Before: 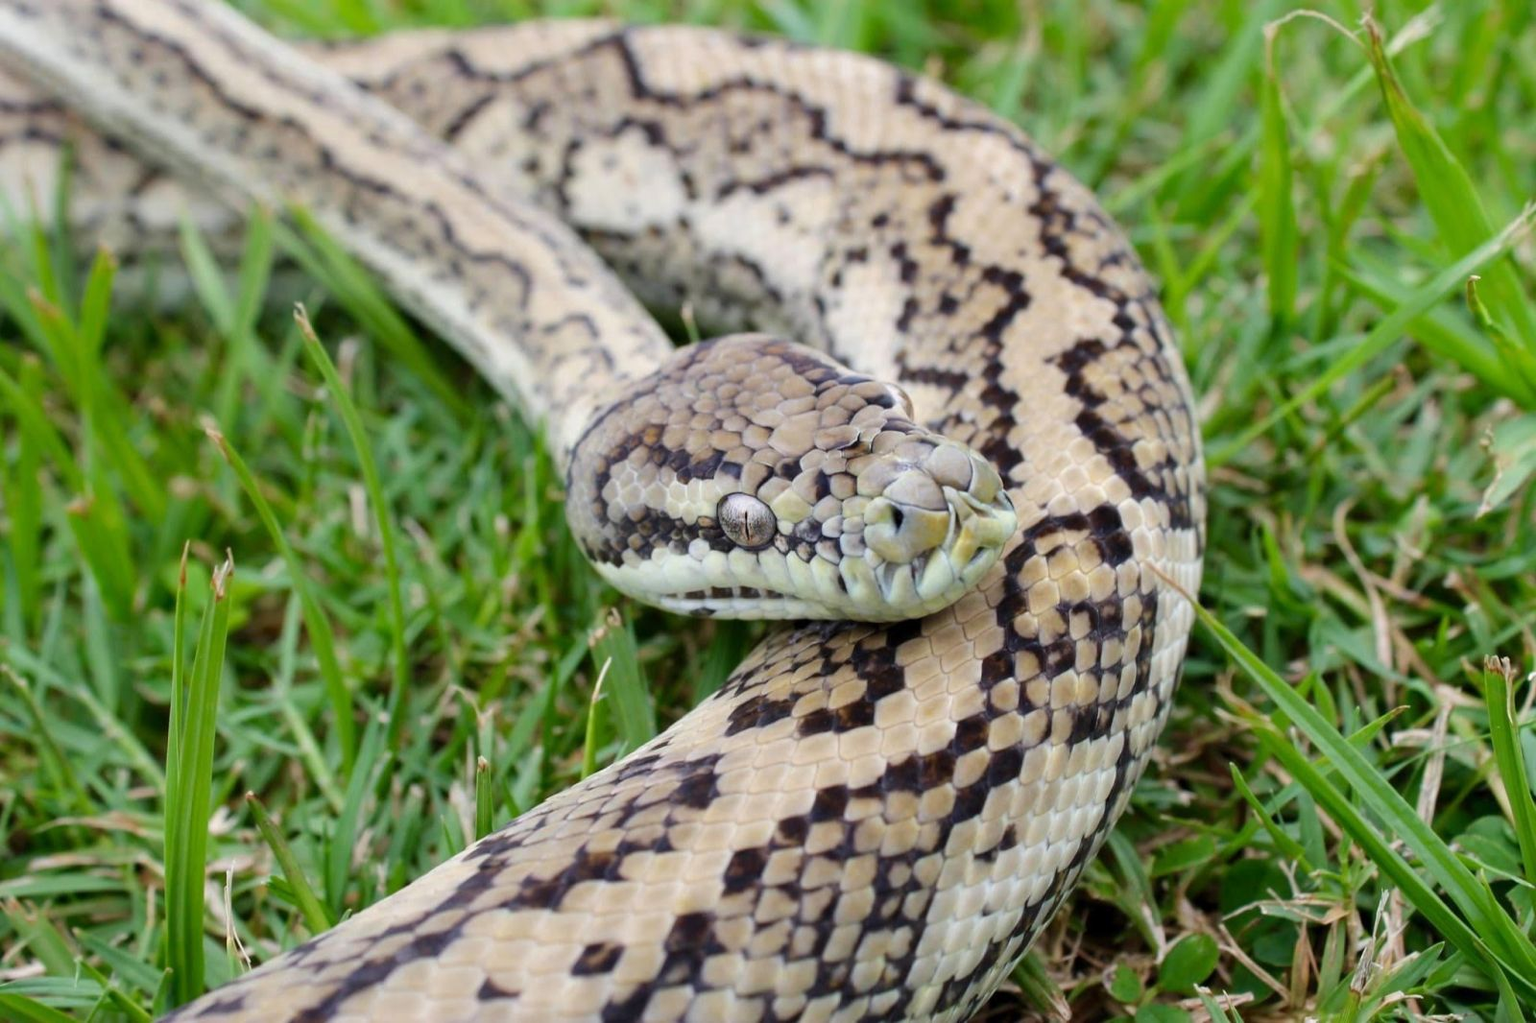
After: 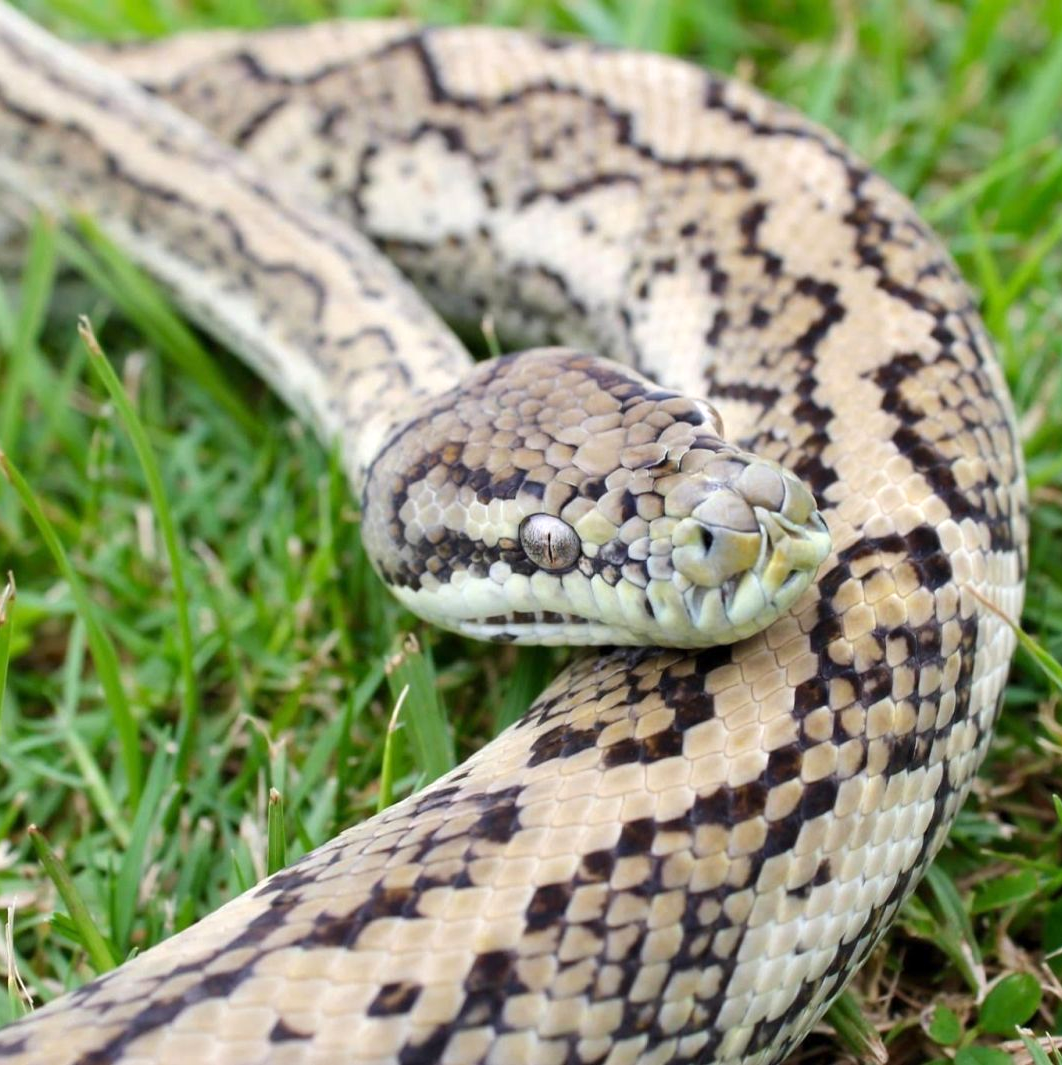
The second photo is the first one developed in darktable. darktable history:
crop and rotate: left 14.288%, right 19.309%
exposure: exposure 0.288 EV, compensate highlight preservation false
contrast equalizer: y [[0.5 ×6], [0.5 ×6], [0.5 ×6], [0, 0.033, 0.067, 0.1, 0.133, 0.167], [0, 0.05, 0.1, 0.15, 0.2, 0.25]], mix -0.983
